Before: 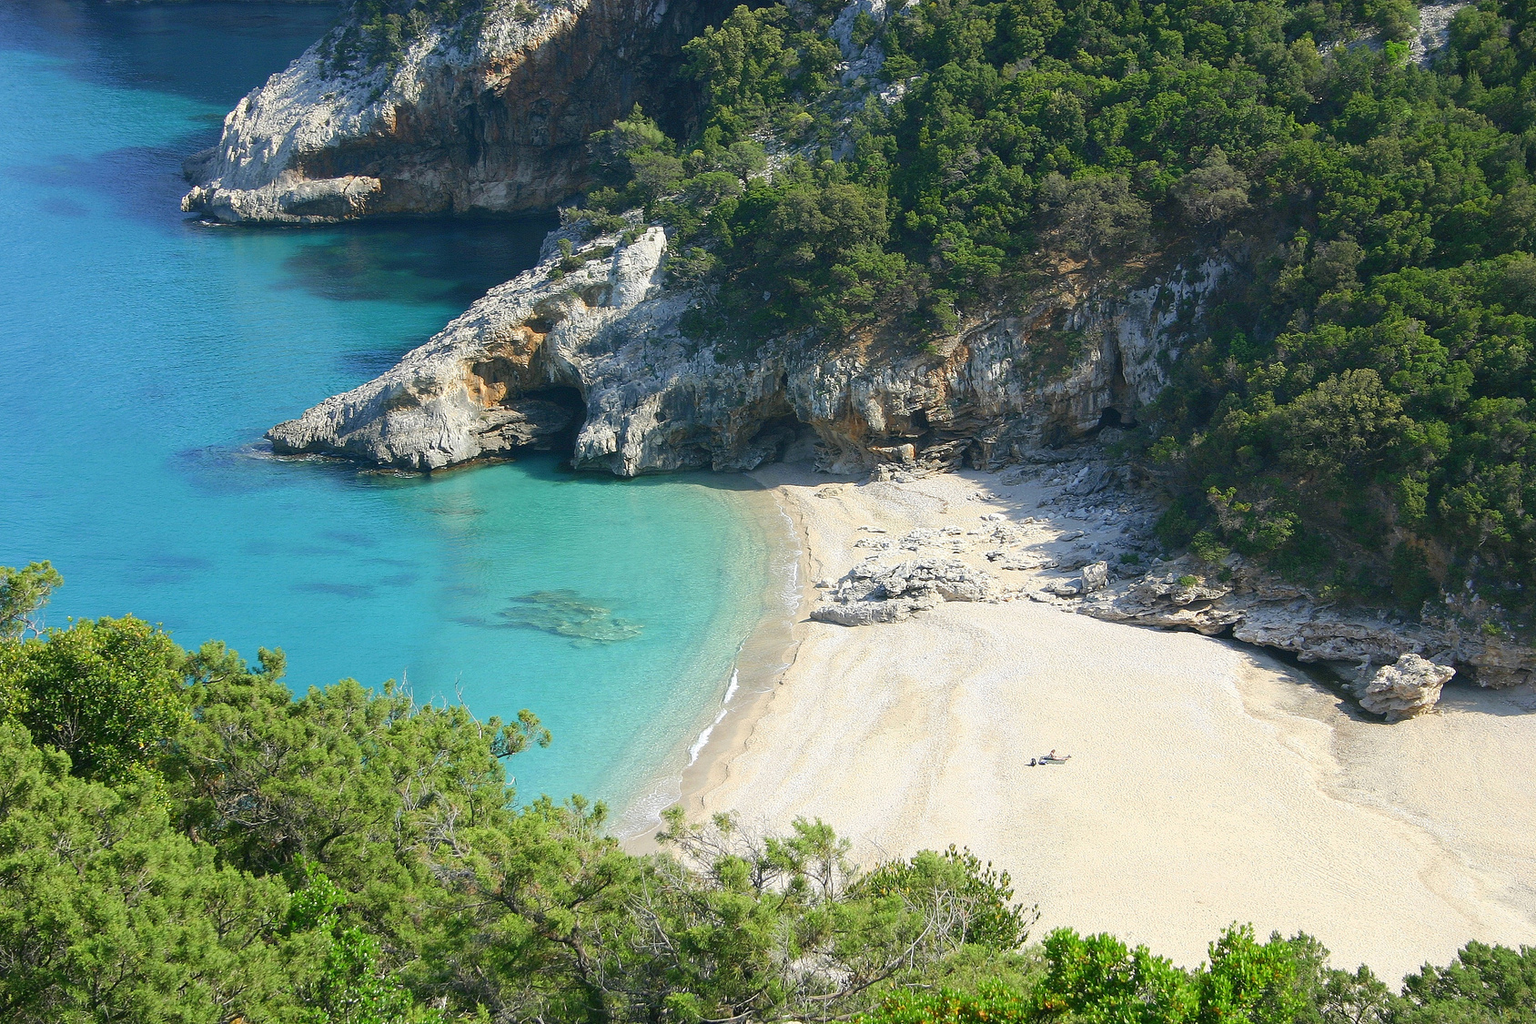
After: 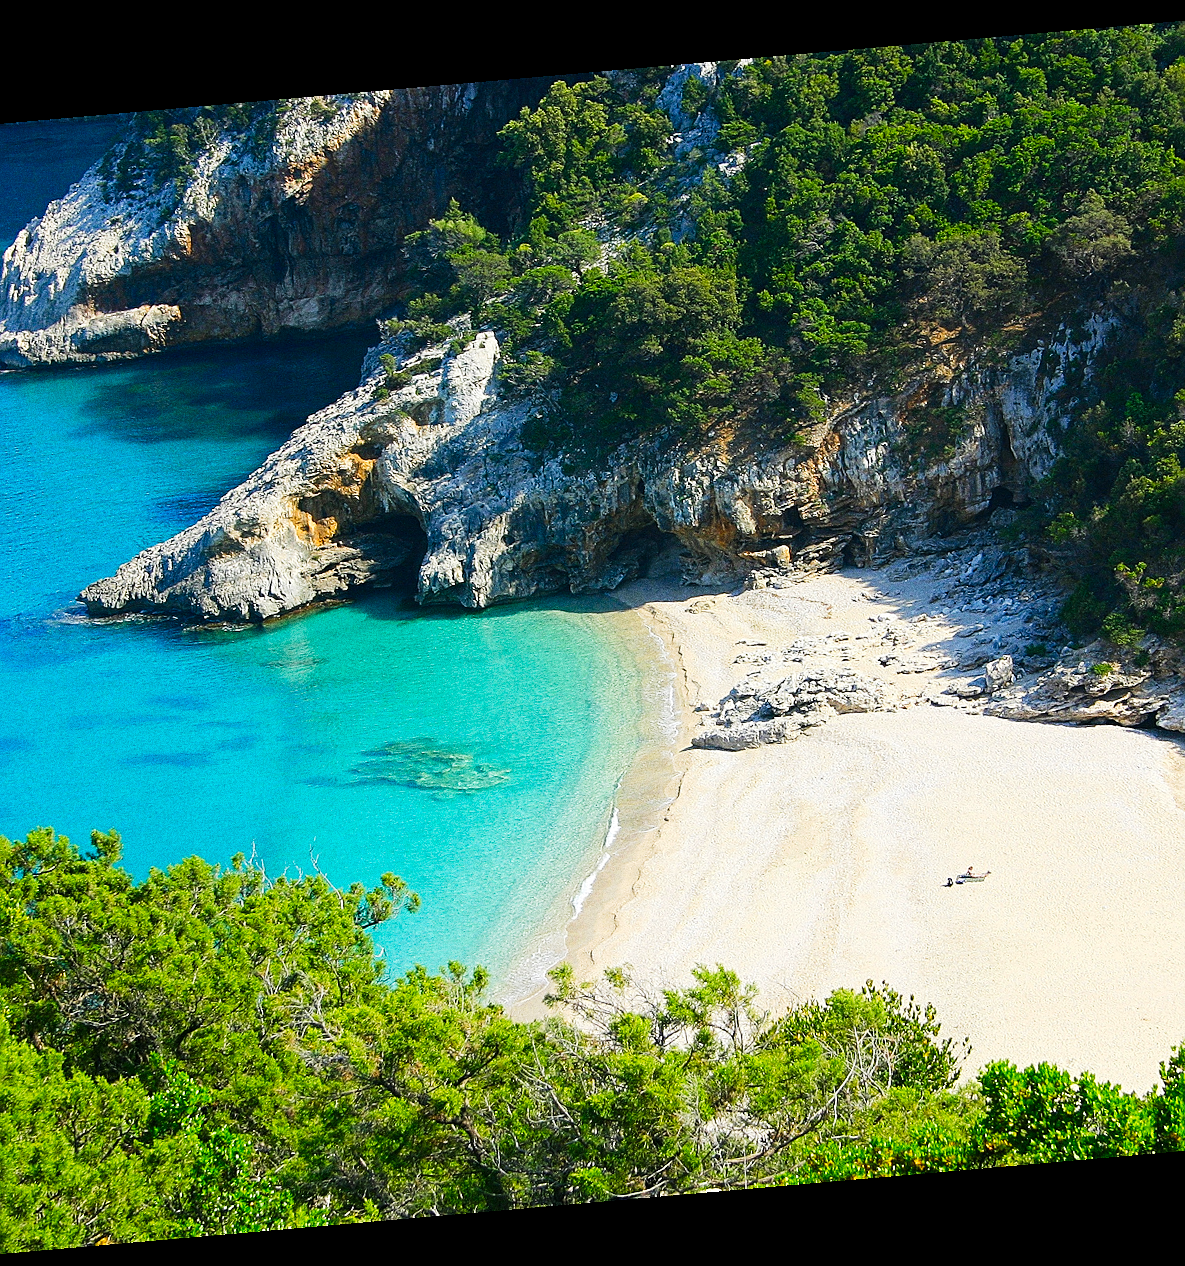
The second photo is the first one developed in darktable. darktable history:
crop and rotate: left 14.385%, right 18.948%
grain: coarseness 0.09 ISO, strength 40%
rotate and perspective: rotation -4.98°, automatic cropping off
tone curve: curves: ch0 [(0, 0) (0.003, 0.008) (0.011, 0.008) (0.025, 0.011) (0.044, 0.017) (0.069, 0.029) (0.1, 0.045) (0.136, 0.067) (0.177, 0.103) (0.224, 0.151) (0.277, 0.21) (0.335, 0.285) (0.399, 0.37) (0.468, 0.462) (0.543, 0.568) (0.623, 0.679) (0.709, 0.79) (0.801, 0.876) (0.898, 0.936) (1, 1)], preserve colors none
color balance rgb: perceptual saturation grading › global saturation 20%, global vibrance 20%
sharpen: on, module defaults
